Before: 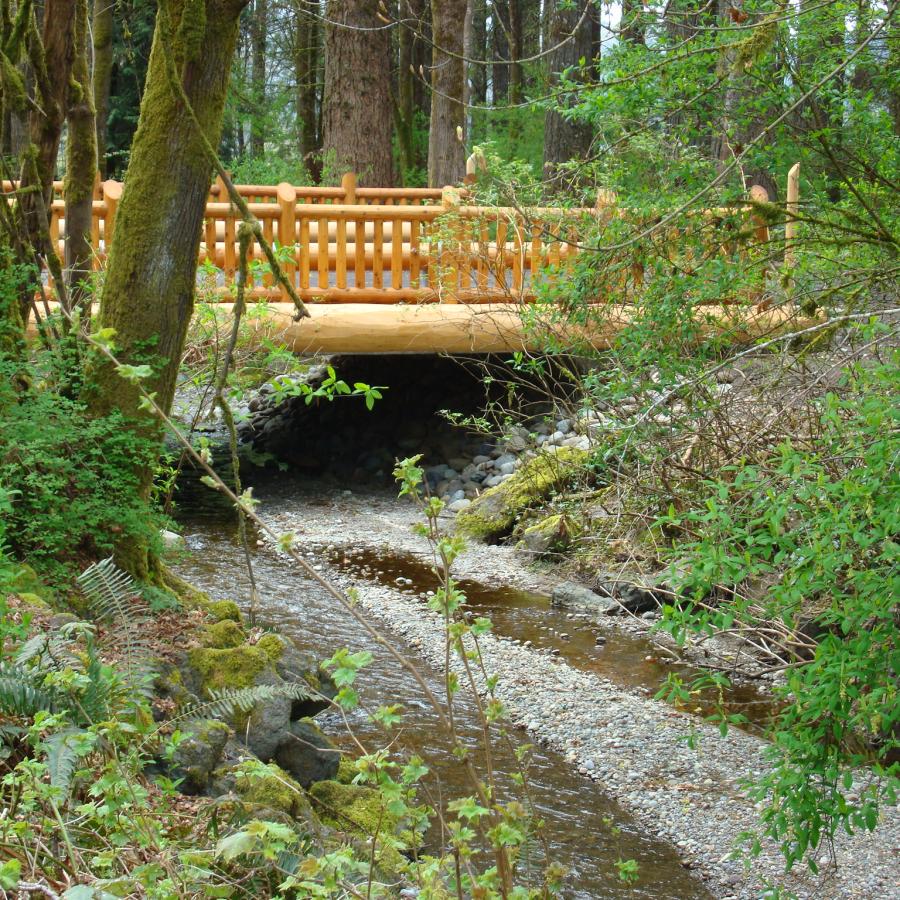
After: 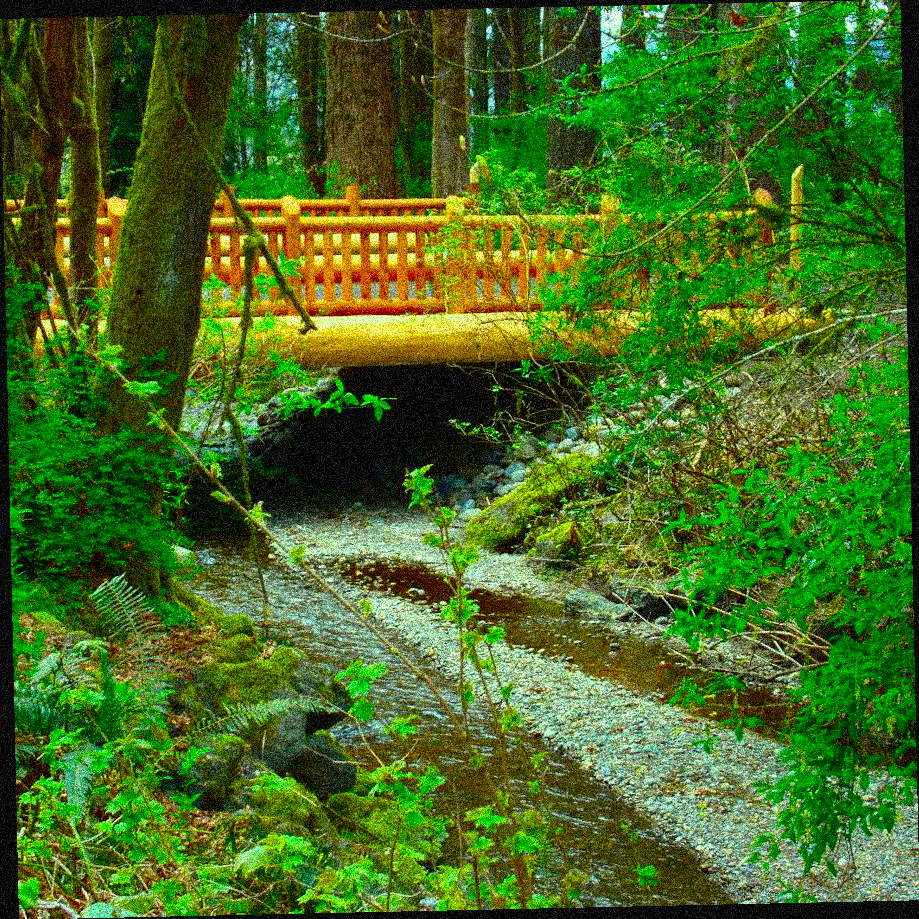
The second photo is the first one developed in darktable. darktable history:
grain: coarseness 3.75 ISO, strength 100%, mid-tones bias 0%
shadows and highlights: shadows 12, white point adjustment 1.2, soften with gaussian
exposure: black level correction 0.004, exposure 0.014 EV, compensate highlight preservation false
contrast brightness saturation: contrast 0.12, brightness -0.12, saturation 0.2
color correction: highlights a* -10.77, highlights b* 9.8, saturation 1.72
rotate and perspective: rotation -1.24°, automatic cropping off
white balance: red 0.986, blue 1.01
